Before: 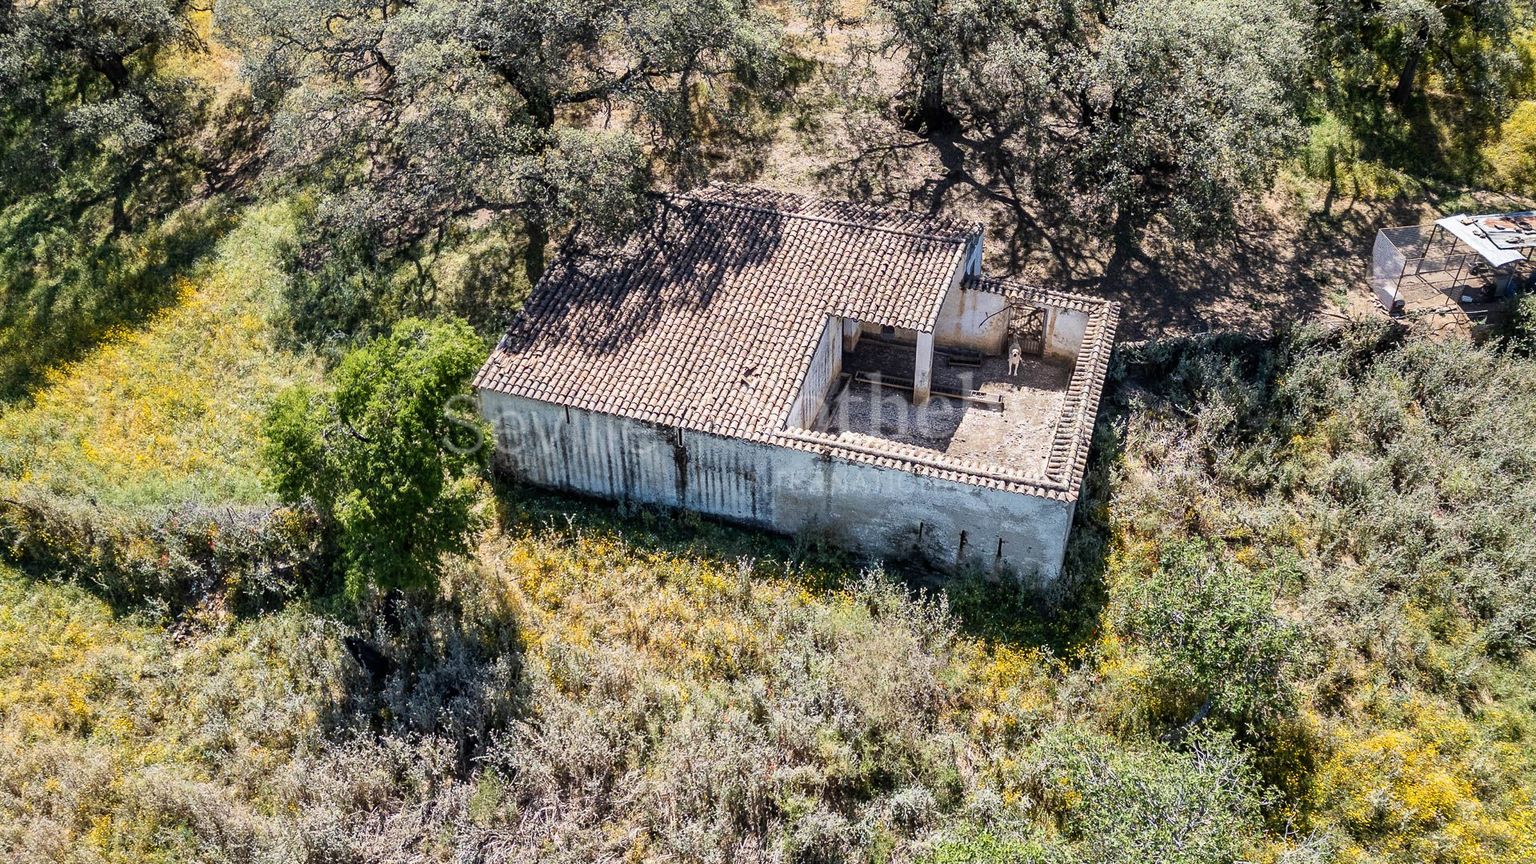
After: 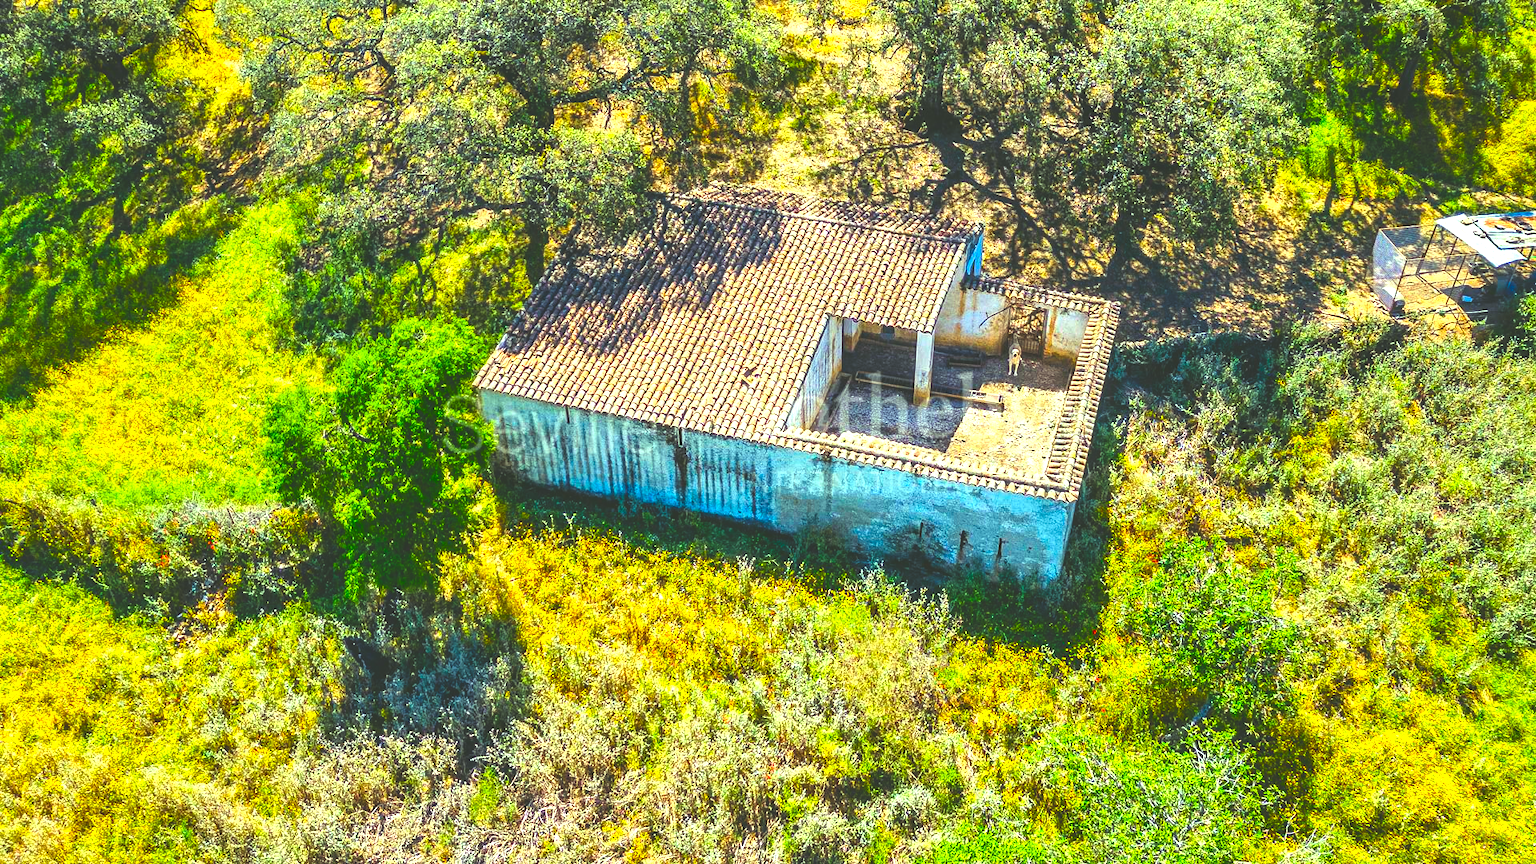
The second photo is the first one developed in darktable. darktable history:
color correction: highlights a* -10.77, highlights b* 9.8, saturation 1.72
local contrast: on, module defaults
exposure: black level correction -0.028, compensate highlight preservation false
color balance rgb: linear chroma grading › global chroma 20%, perceptual saturation grading › global saturation 25%, perceptual brilliance grading › global brilliance 20%, global vibrance 20%
